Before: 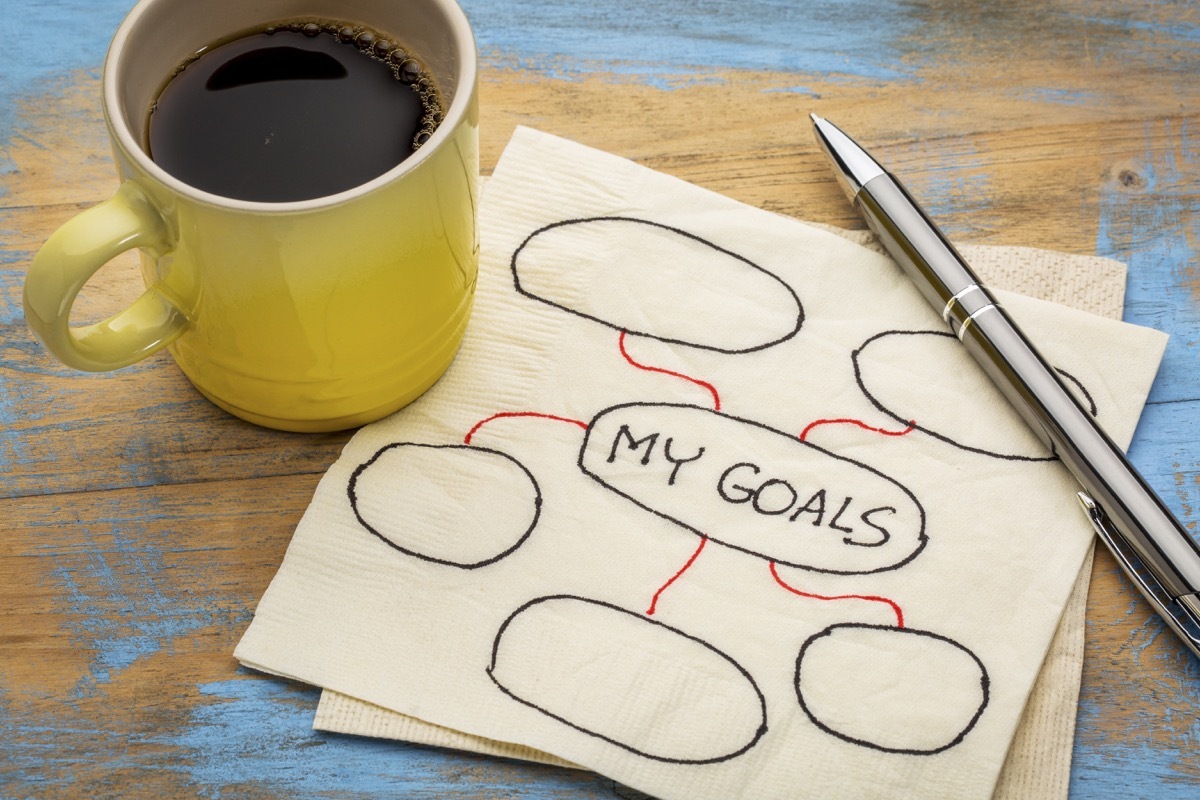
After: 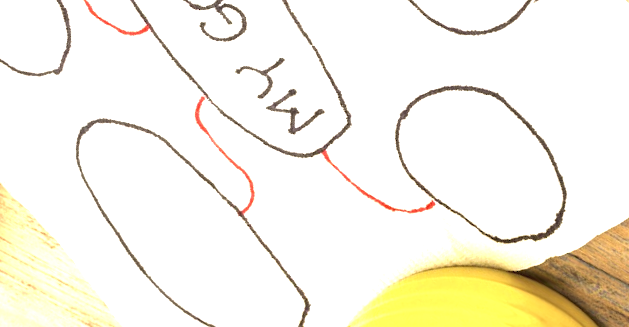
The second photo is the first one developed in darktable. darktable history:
exposure: black level correction 0, exposure 1.74 EV, compensate highlight preservation false
contrast brightness saturation: contrast -0.068, brightness -0.045, saturation -0.111
velvia: on, module defaults
crop and rotate: angle 147.81°, left 9.159%, top 15.577%, right 4.479%, bottom 17.072%
